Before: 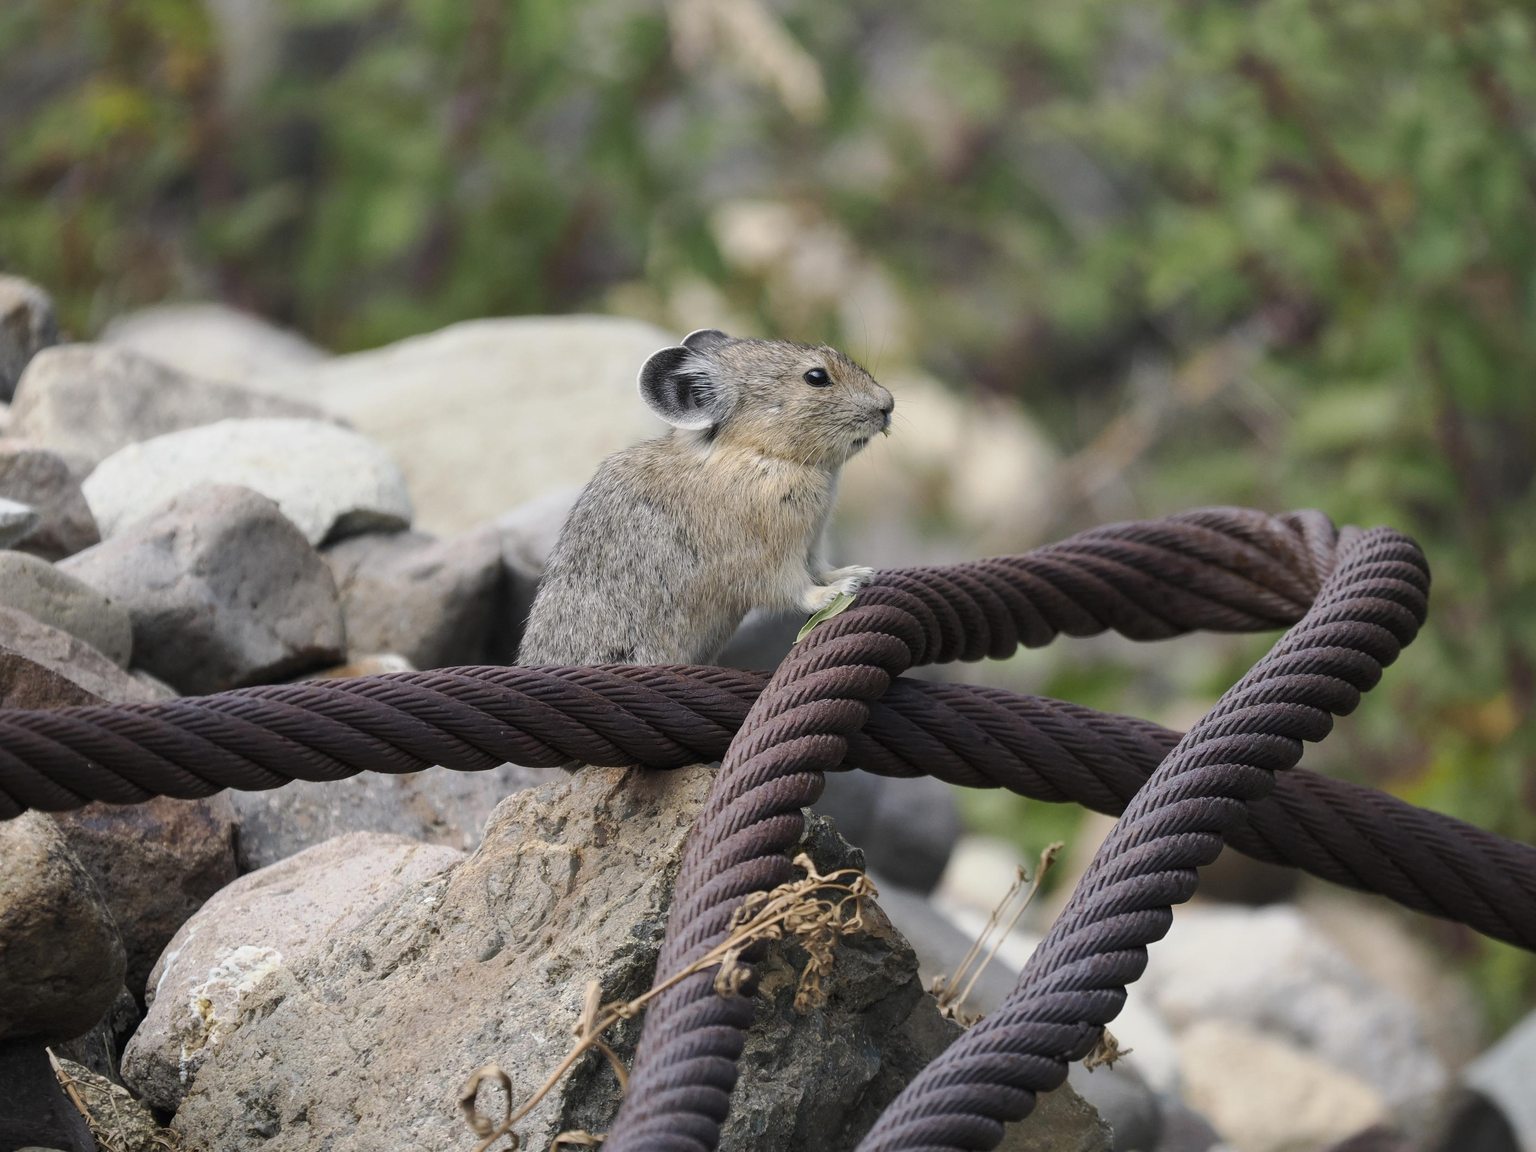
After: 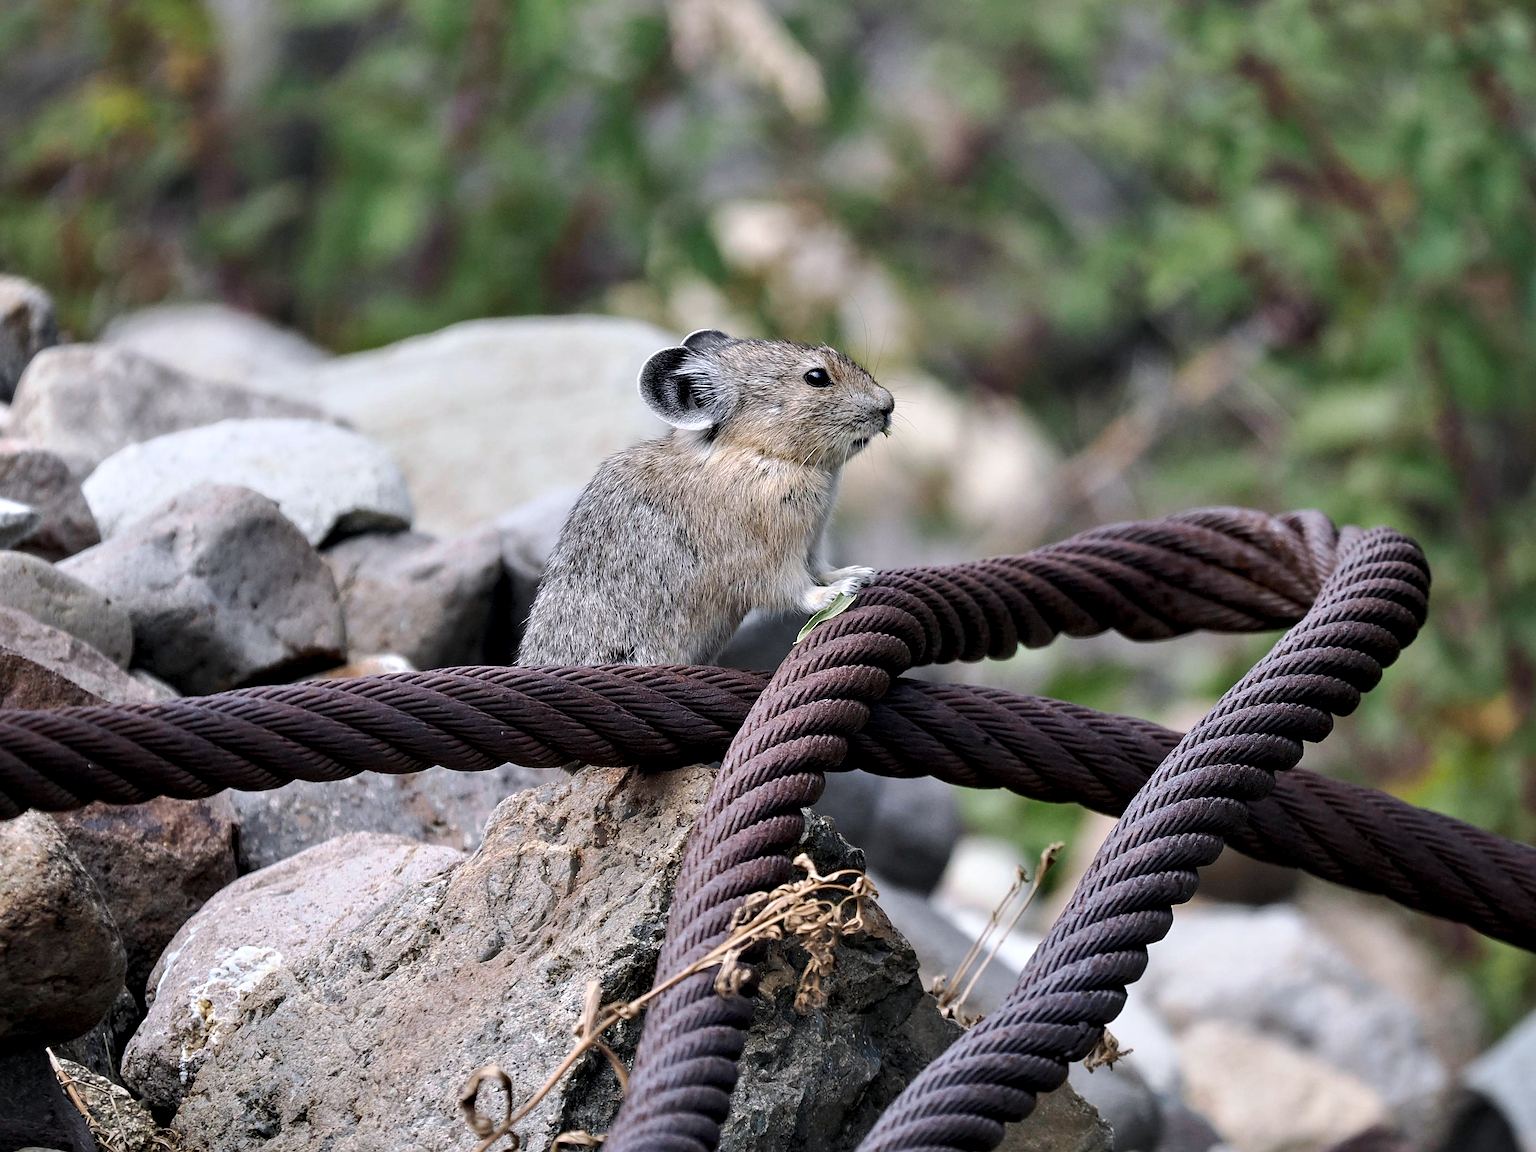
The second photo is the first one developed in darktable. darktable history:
sharpen: on, module defaults
color calibration: illuminant as shot in camera, x 0.358, y 0.373, temperature 4628.91 K
contrast equalizer: y [[0.545, 0.572, 0.59, 0.59, 0.571, 0.545], [0.5 ×6], [0.5 ×6], [0 ×6], [0 ×6]]
